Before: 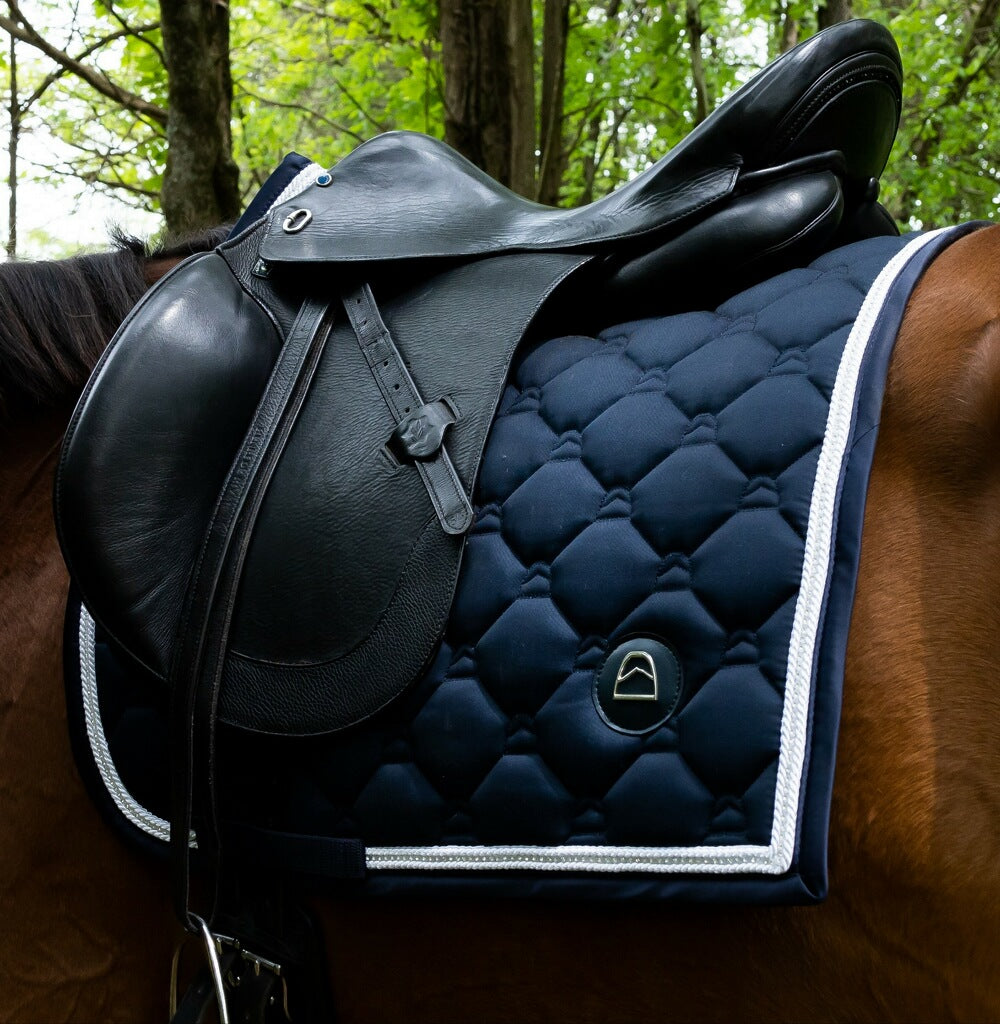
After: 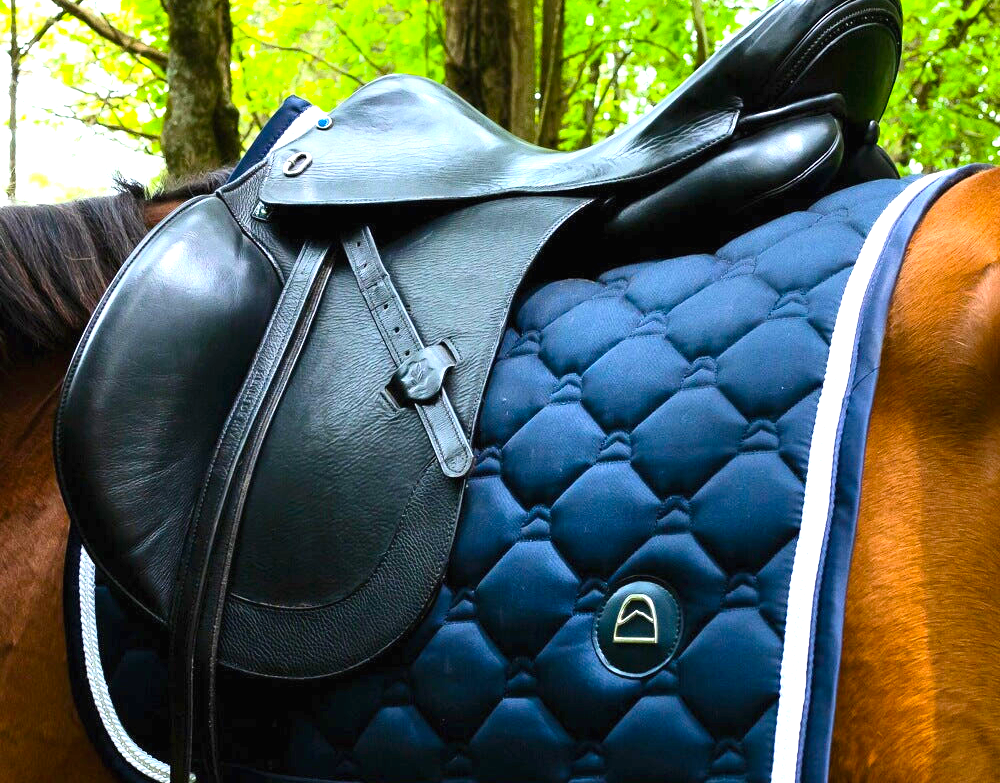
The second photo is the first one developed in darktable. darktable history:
contrast brightness saturation: contrast 0.196, brightness 0.156, saturation 0.224
crop: top 5.602%, bottom 17.891%
exposure: black level correction 0, exposure 1.199 EV, compensate highlight preservation false
color balance rgb: perceptual saturation grading › global saturation 19.16%, global vibrance 20%
